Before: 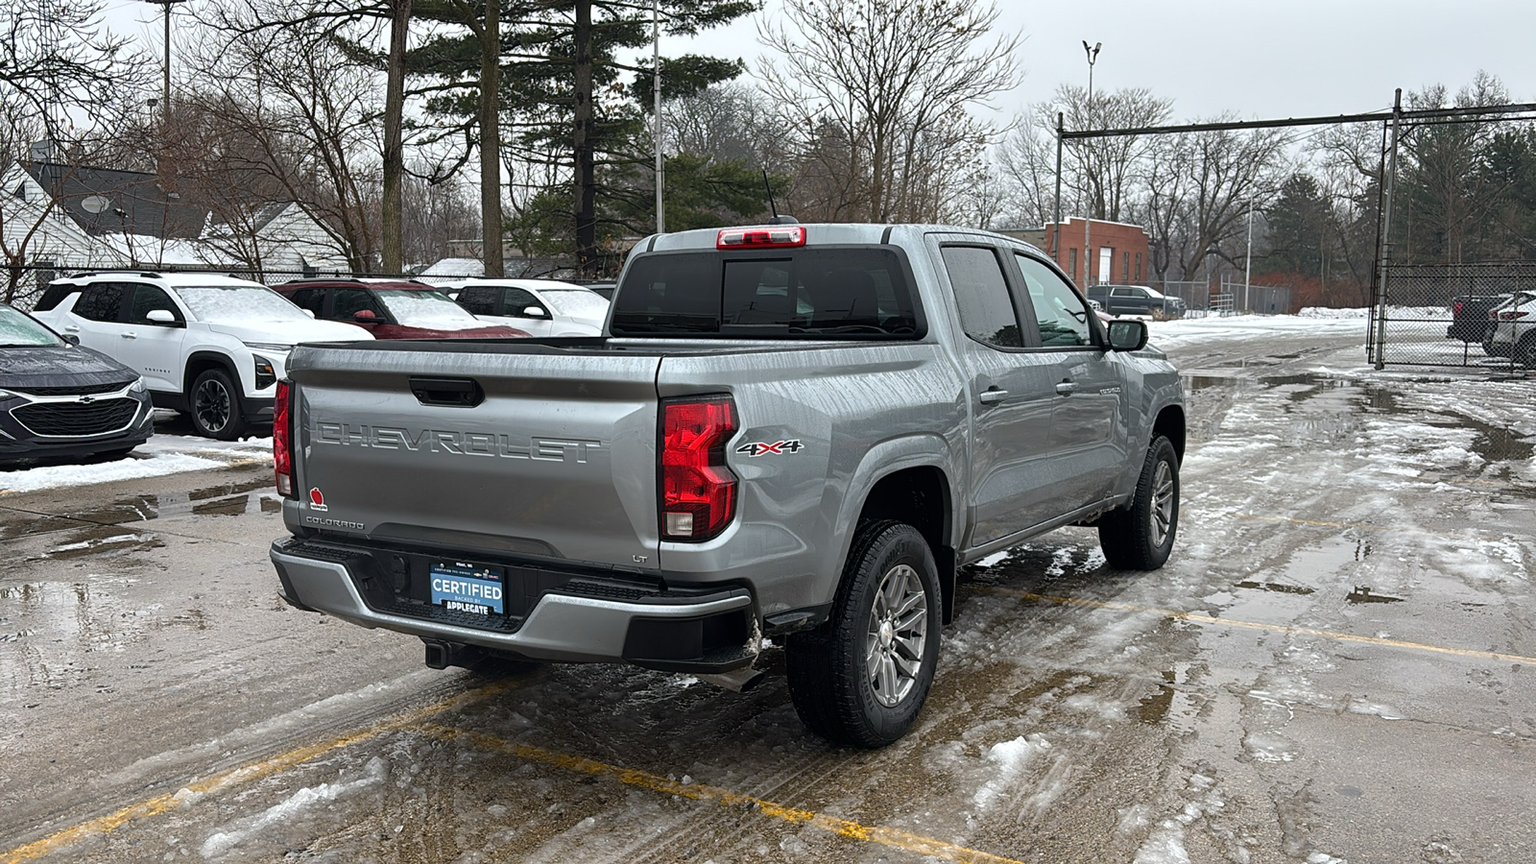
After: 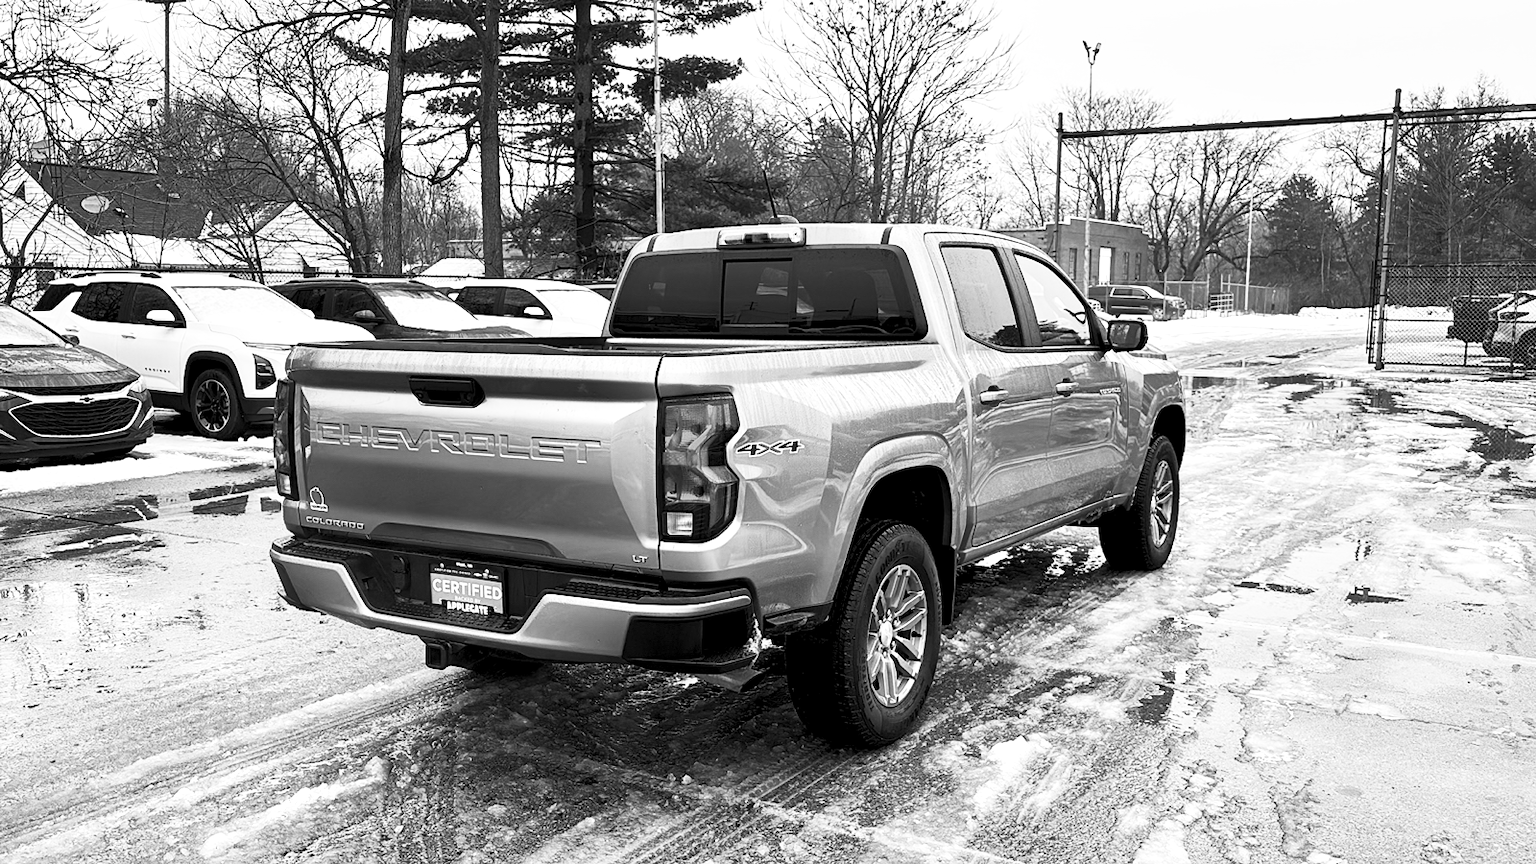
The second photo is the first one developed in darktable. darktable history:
contrast brightness saturation: contrast 0.516, brightness 0.482, saturation -0.999
local contrast: mode bilateral grid, contrast 25, coarseness 50, detail 122%, midtone range 0.2
exposure: black level correction 0.004, exposure 0.015 EV, compensate exposure bias true, compensate highlight preservation false
